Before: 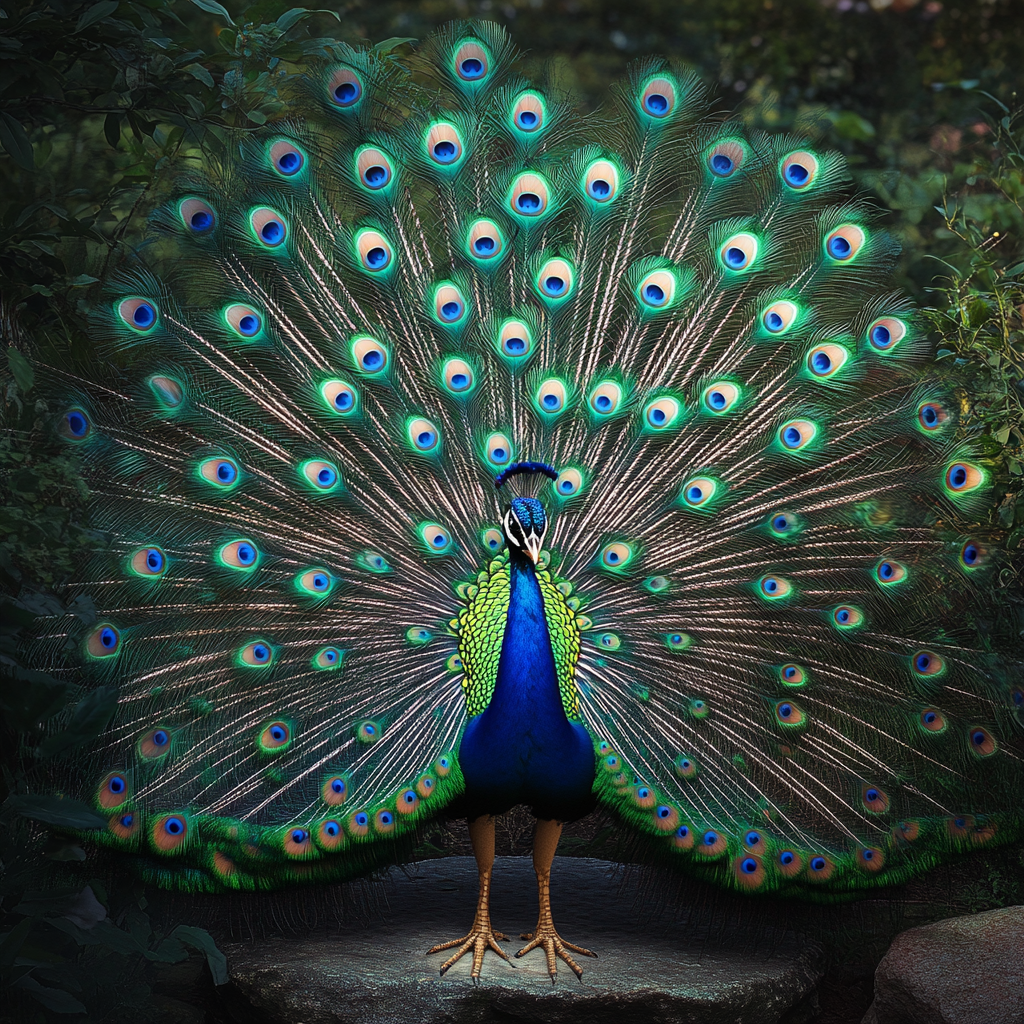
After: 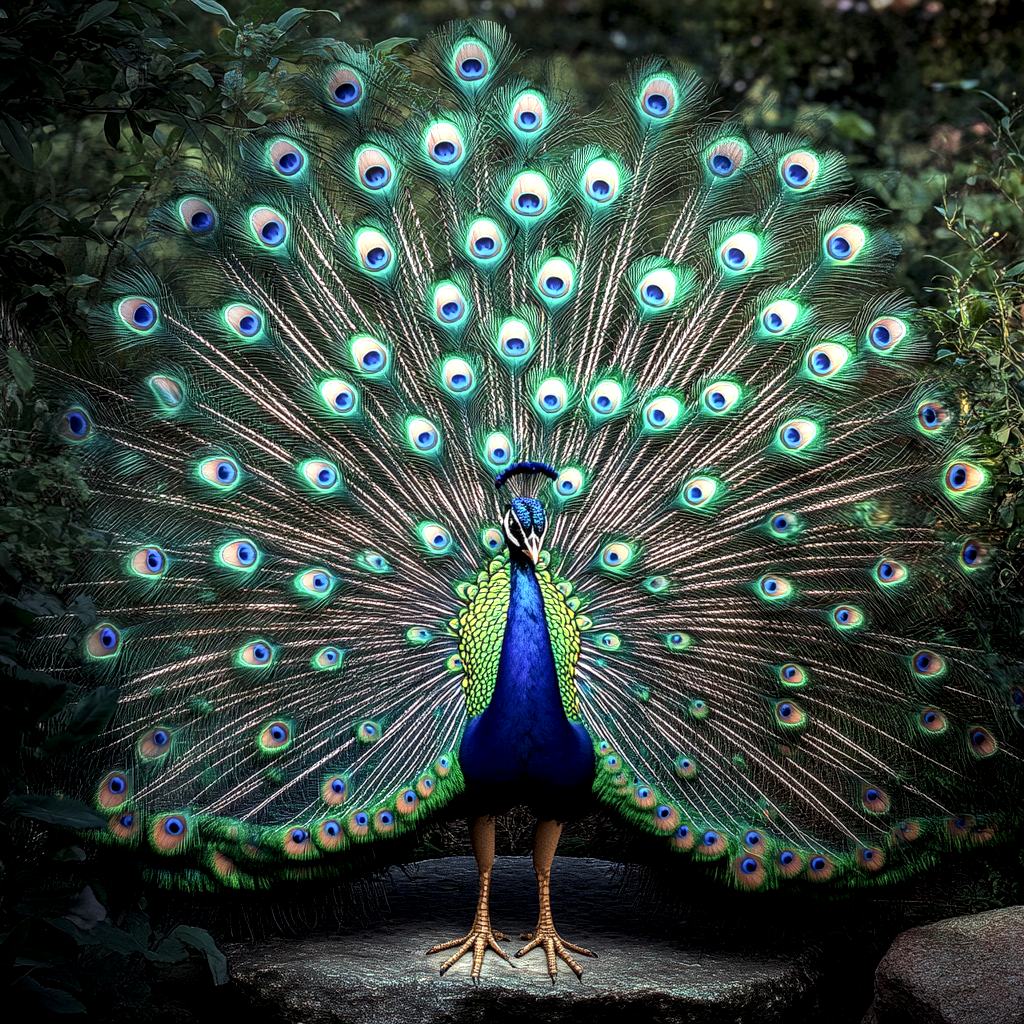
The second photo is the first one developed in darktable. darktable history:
shadows and highlights: shadows -10, white point adjustment 1.5, highlights 10
local contrast: highlights 19%, detail 186%
